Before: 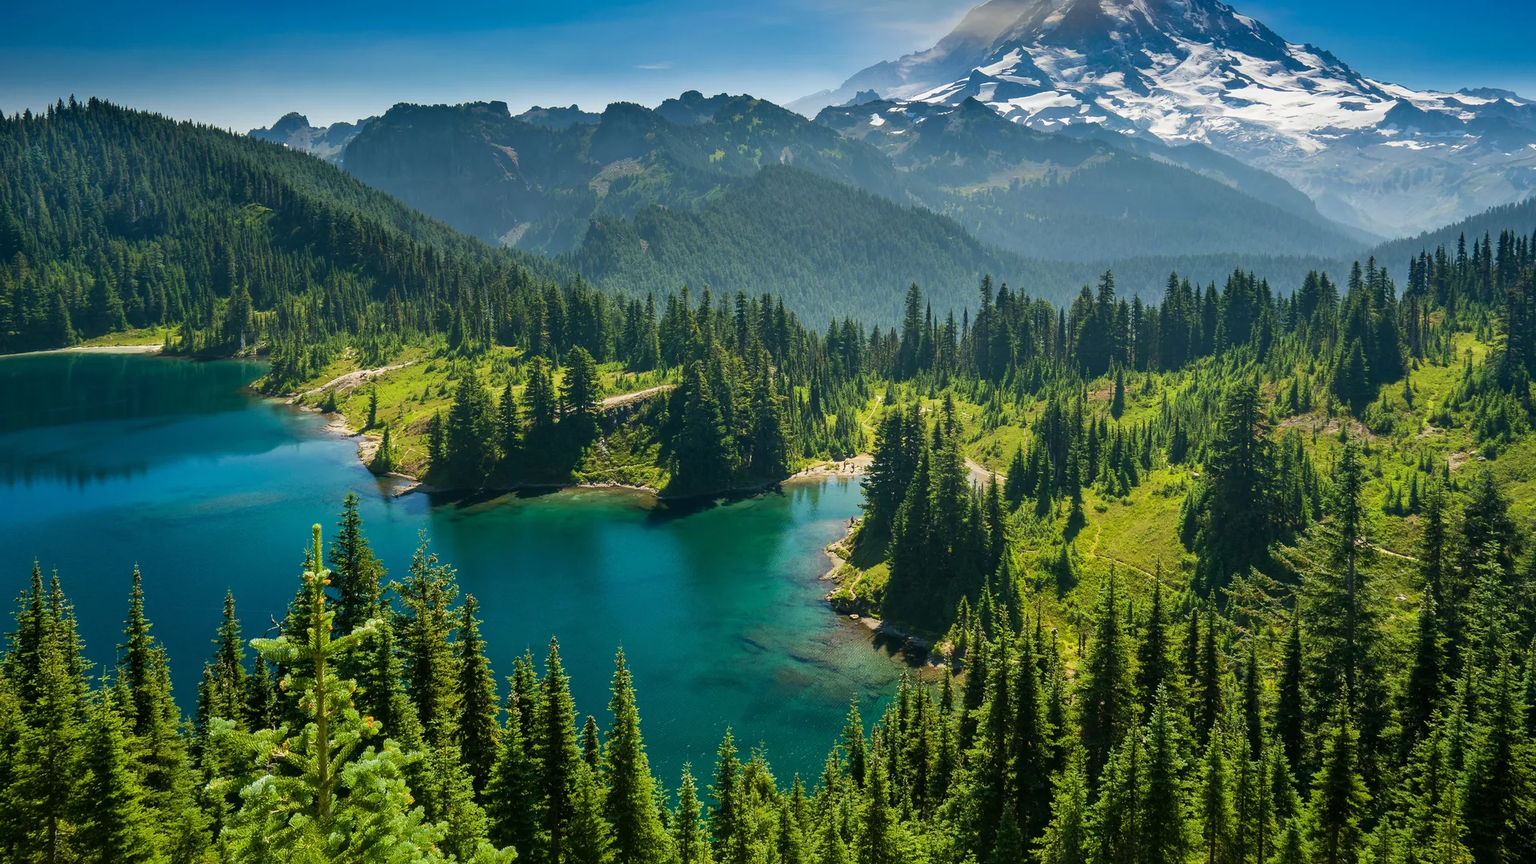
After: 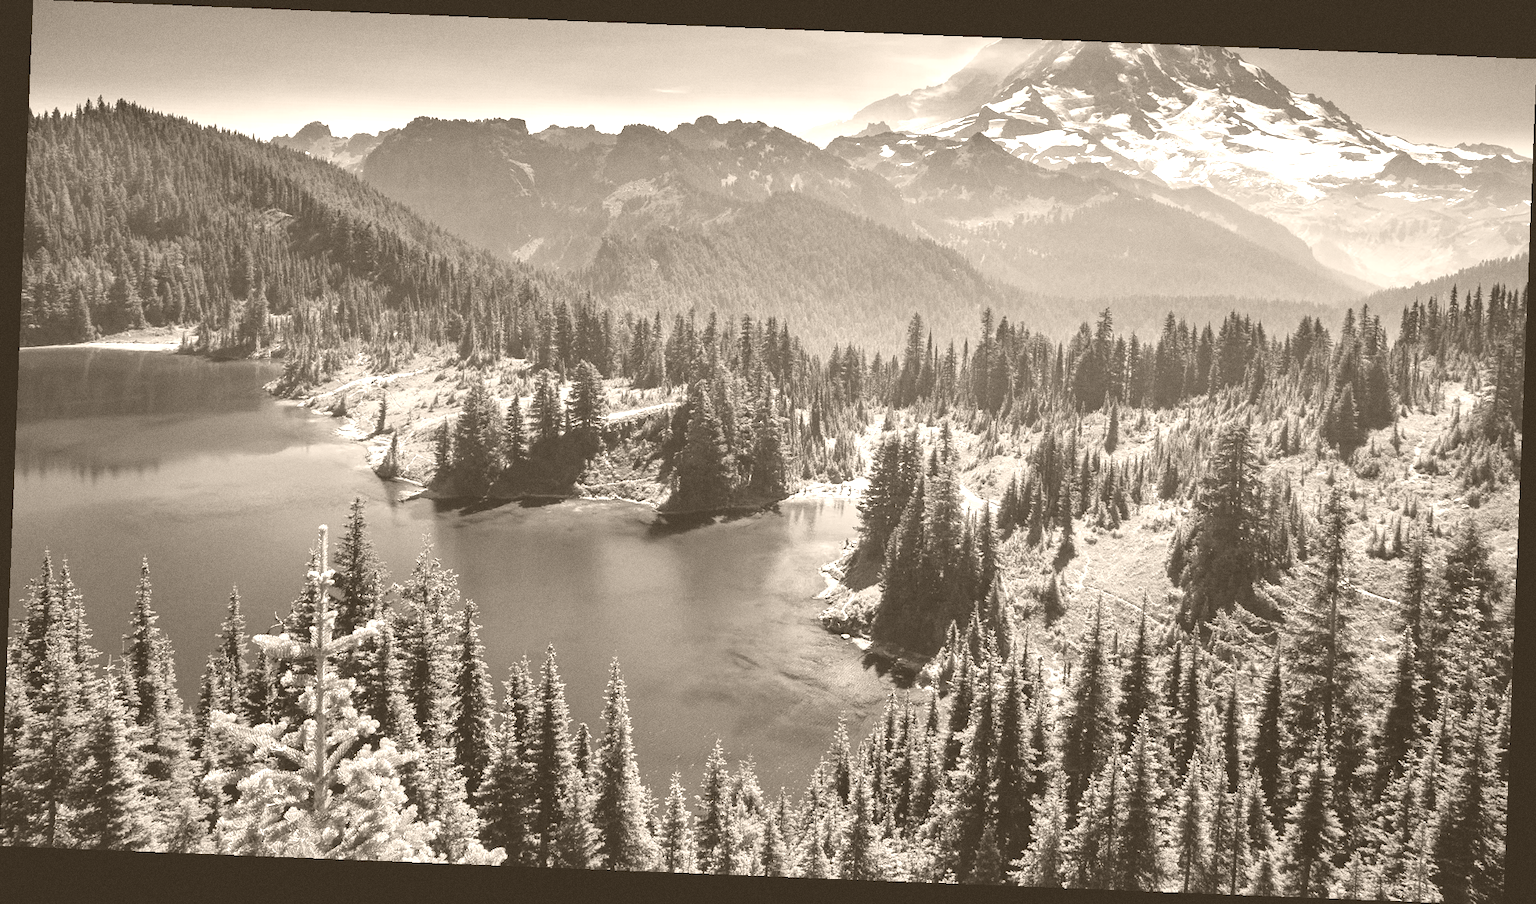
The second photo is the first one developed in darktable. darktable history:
rotate and perspective: rotation 2.27°, automatic cropping off
exposure: black level correction 0.009, compensate highlight preservation false
grain: coarseness 0.09 ISO
colorize: hue 34.49°, saturation 35.33%, source mix 100%, version 1
